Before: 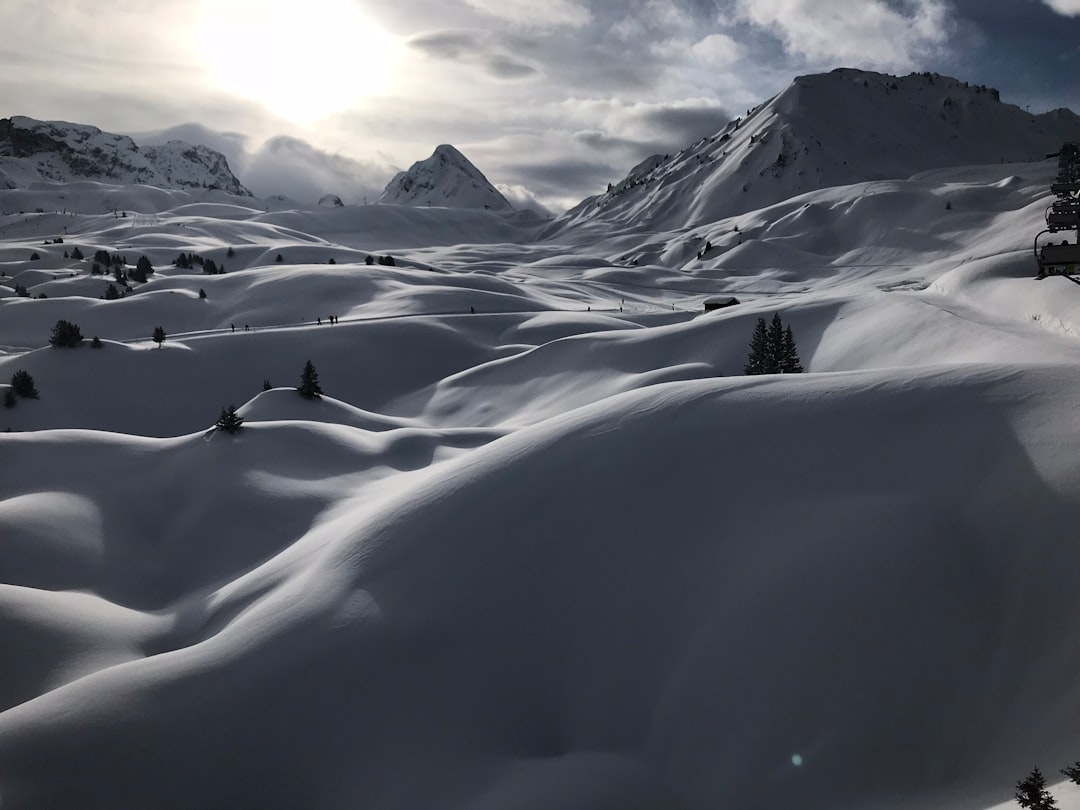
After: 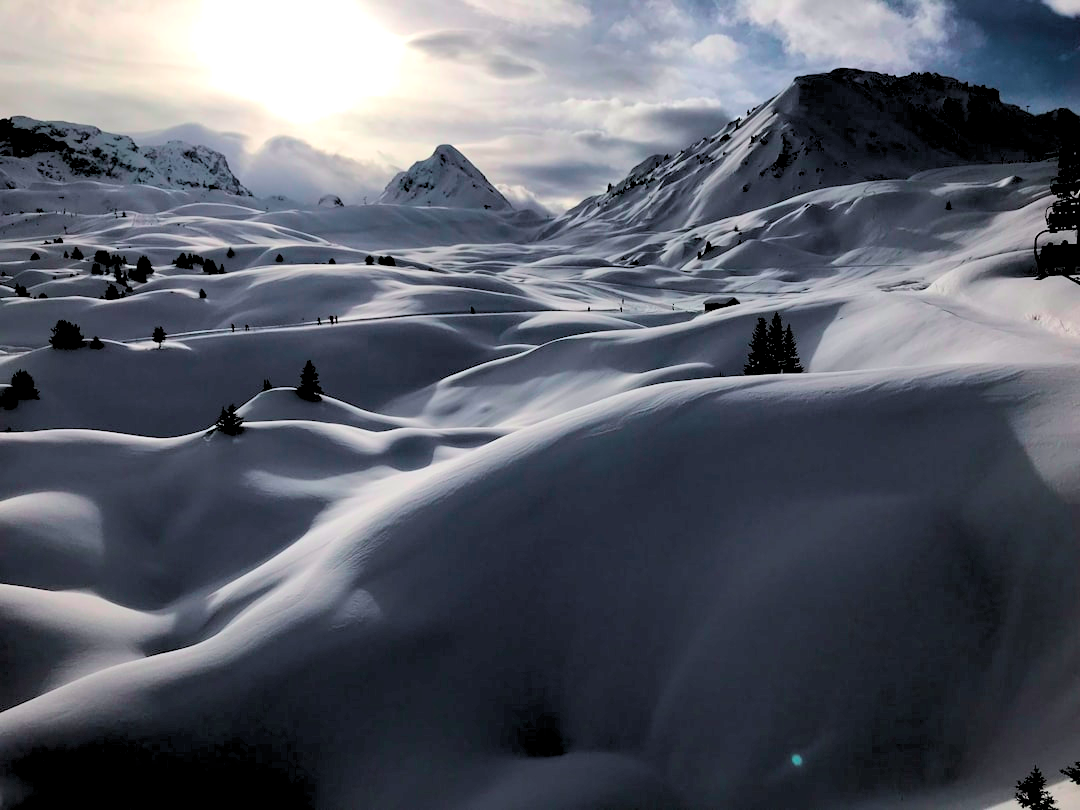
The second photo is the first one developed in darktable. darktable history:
color balance rgb: perceptual saturation grading › global saturation 25%, perceptual brilliance grading › mid-tones 10%, perceptual brilliance grading › shadows 15%, global vibrance 20%
color contrast: green-magenta contrast 1.73, blue-yellow contrast 1.15
rgb levels: levels [[0.029, 0.461, 0.922], [0, 0.5, 1], [0, 0.5, 1]]
